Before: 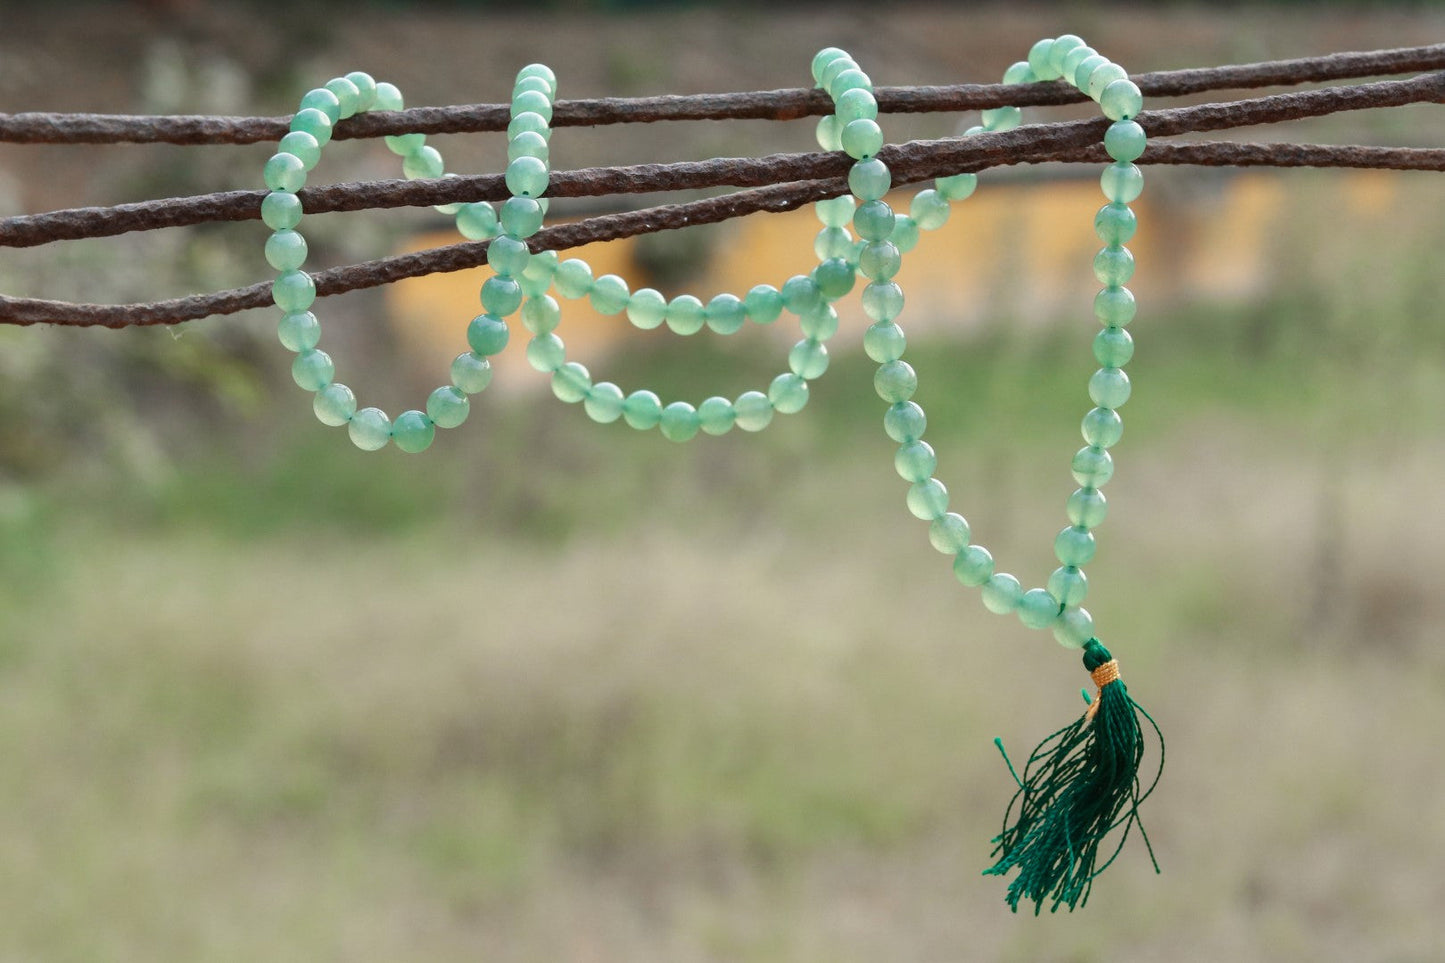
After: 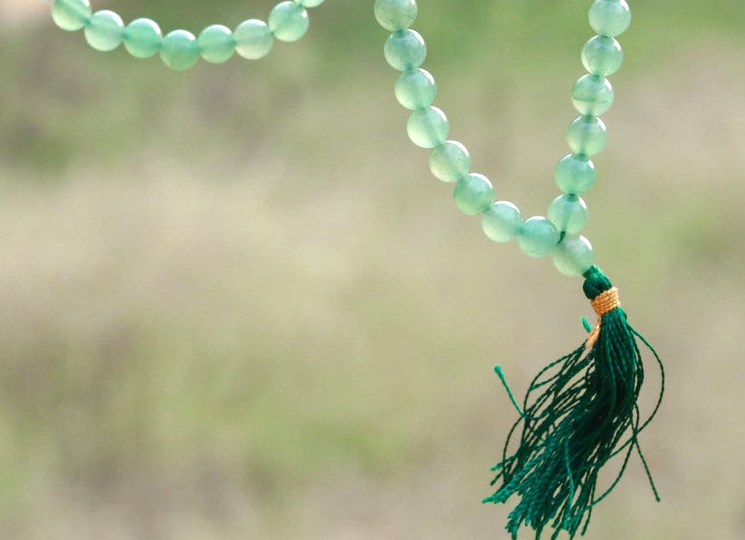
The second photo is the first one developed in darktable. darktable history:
exposure: exposure 0.354 EV, compensate highlight preservation false
crop: left 34.63%, top 38.665%, right 13.773%, bottom 5.26%
